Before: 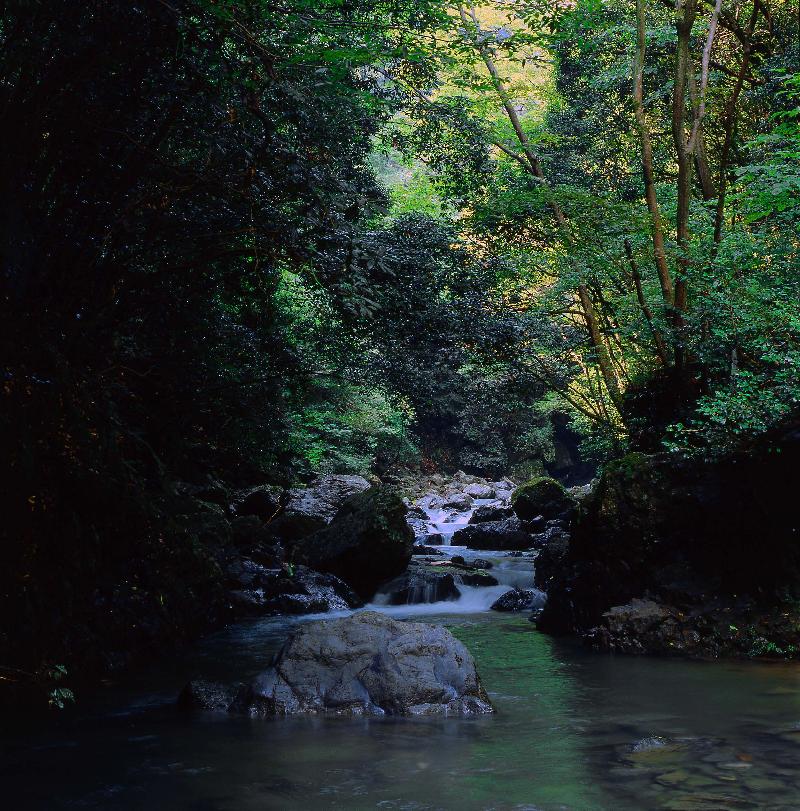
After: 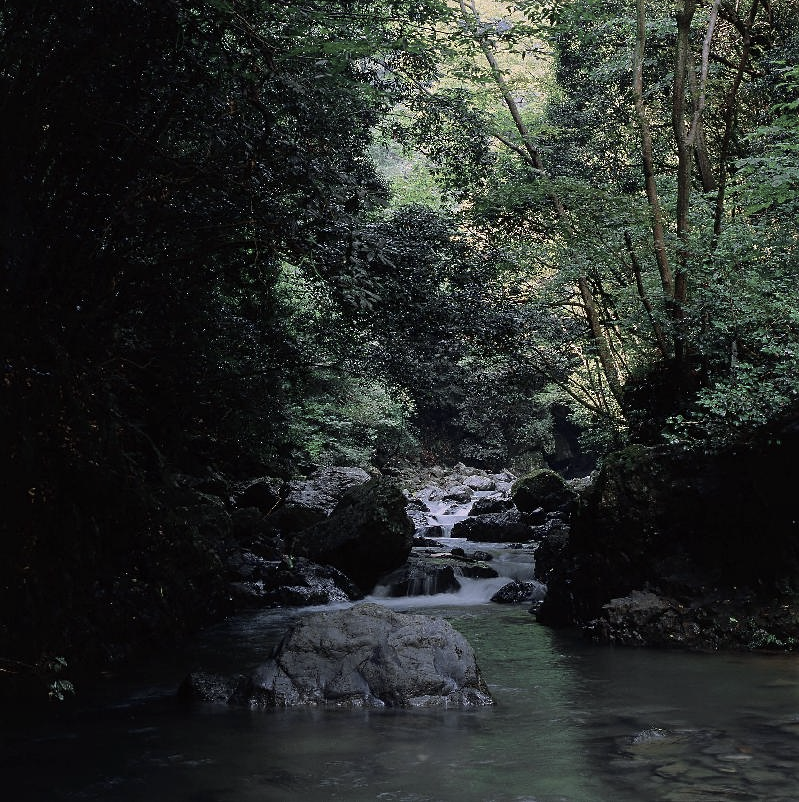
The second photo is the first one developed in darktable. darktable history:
sharpen: amount 0.201
crop: top 1.078%, right 0.05%
color correction: highlights b* -0.058, saturation 0.5
contrast brightness saturation: saturation -0.101
